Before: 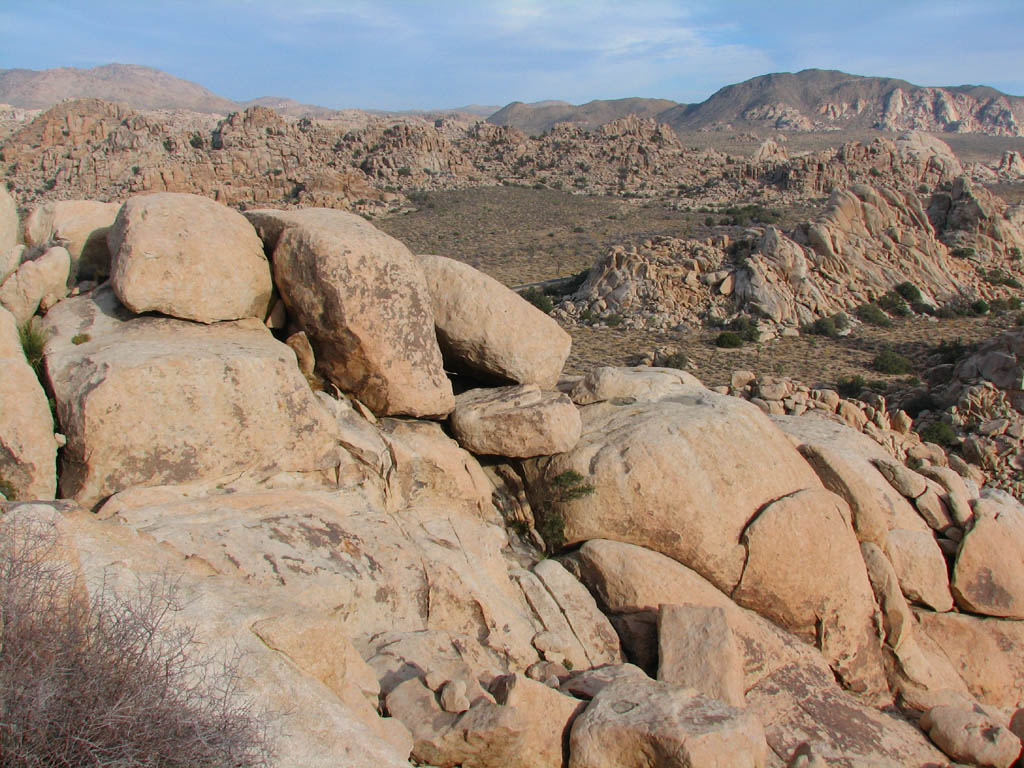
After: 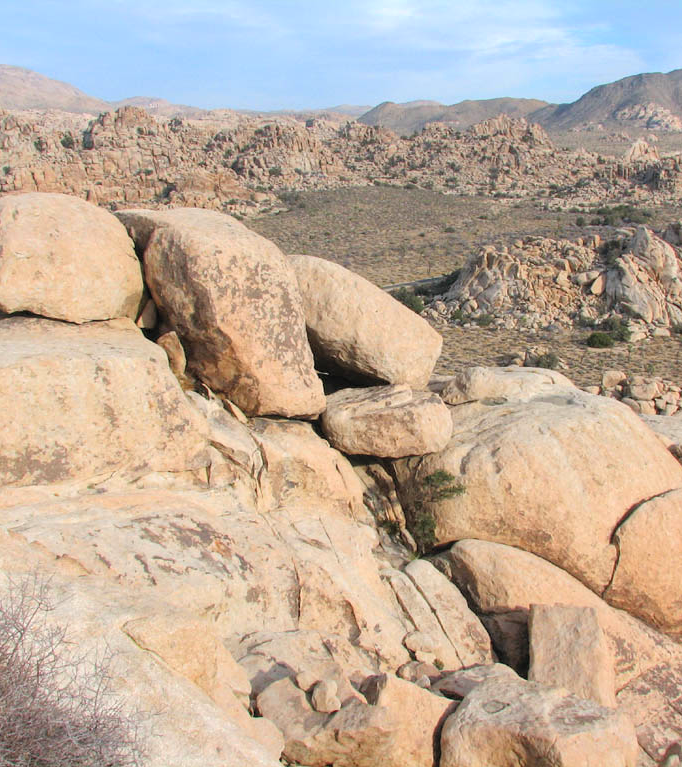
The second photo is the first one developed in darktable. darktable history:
local contrast: highlights 100%, shadows 100%, detail 120%, midtone range 0.2
exposure: exposure 0.376 EV, compensate highlight preservation false
crop and rotate: left 12.673%, right 20.66%
contrast brightness saturation: brightness 0.13
